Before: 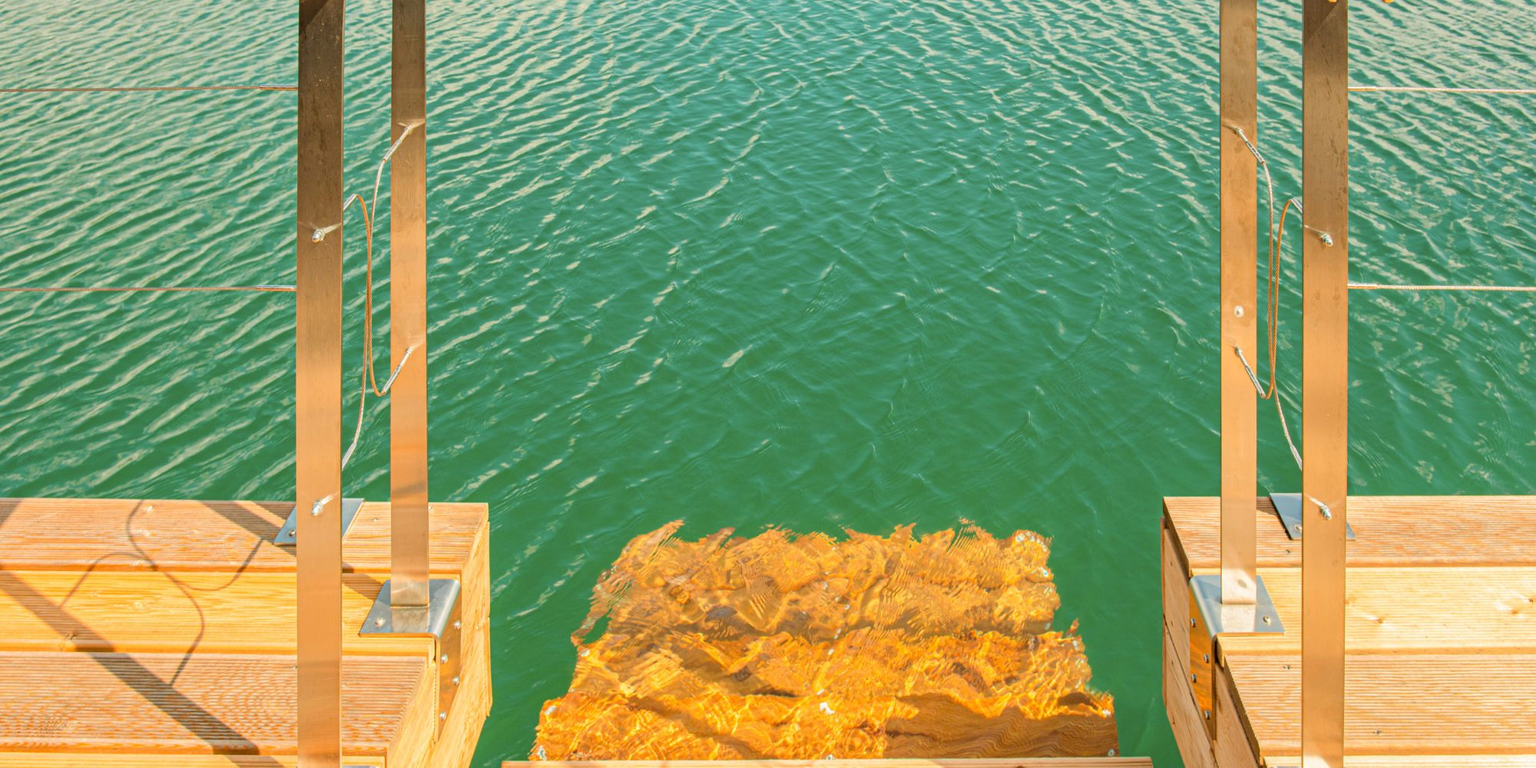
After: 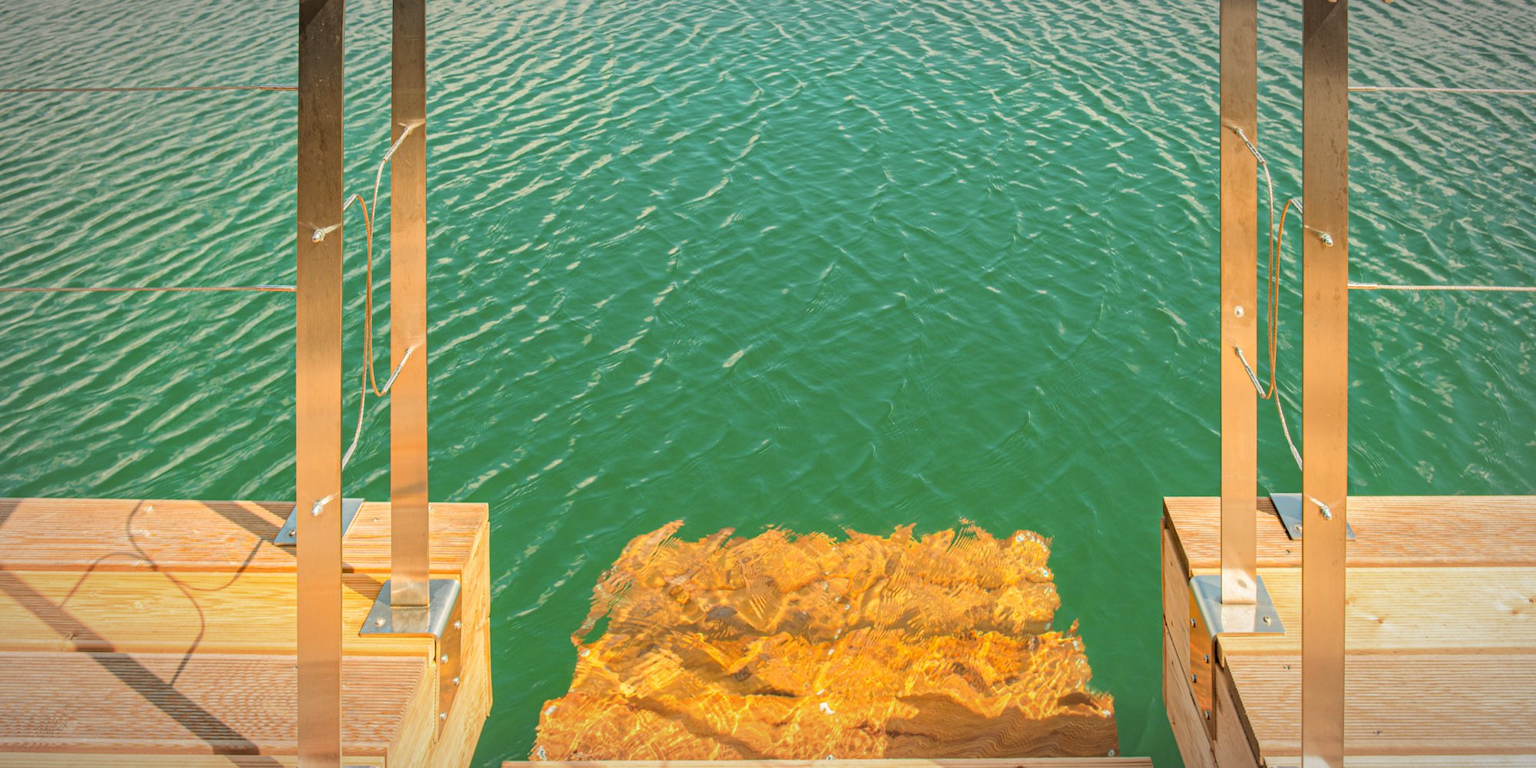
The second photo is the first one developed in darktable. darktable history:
vignetting: fall-off start 80.91%, fall-off radius 61.69%, automatic ratio true, width/height ratio 1.42
